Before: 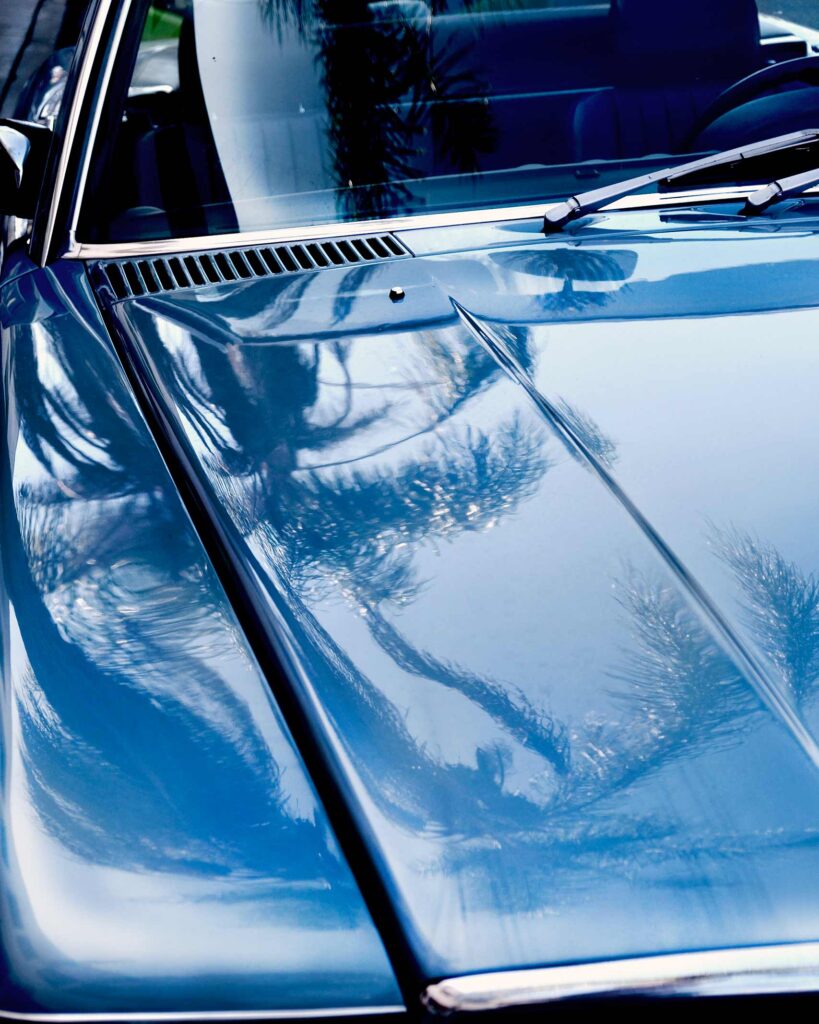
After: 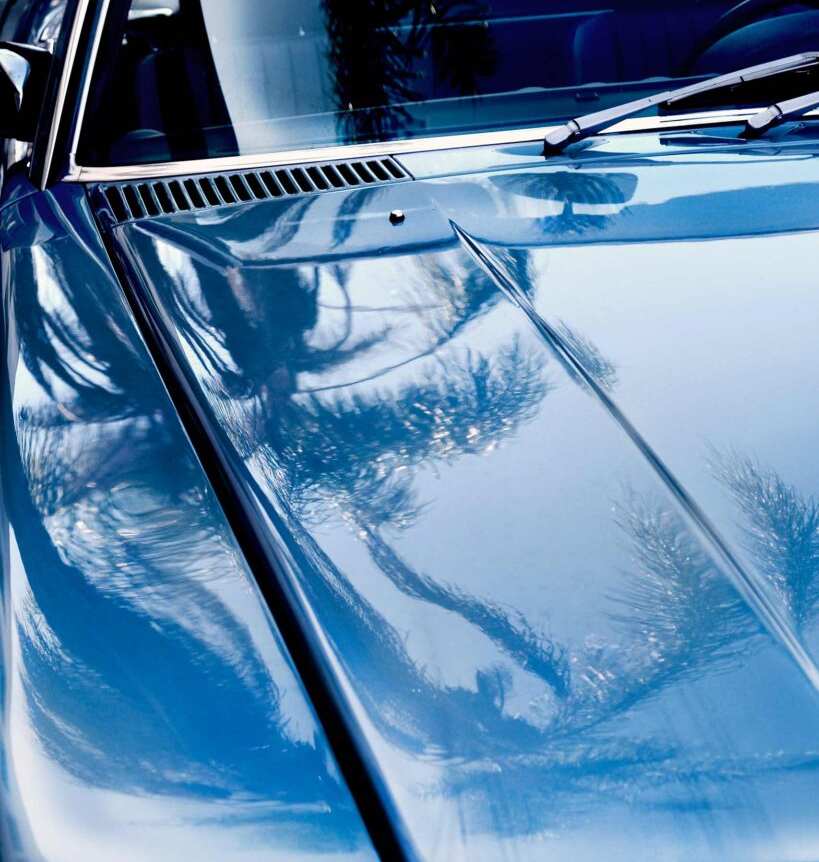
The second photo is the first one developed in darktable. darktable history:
crop: top 7.564%, bottom 8.221%
